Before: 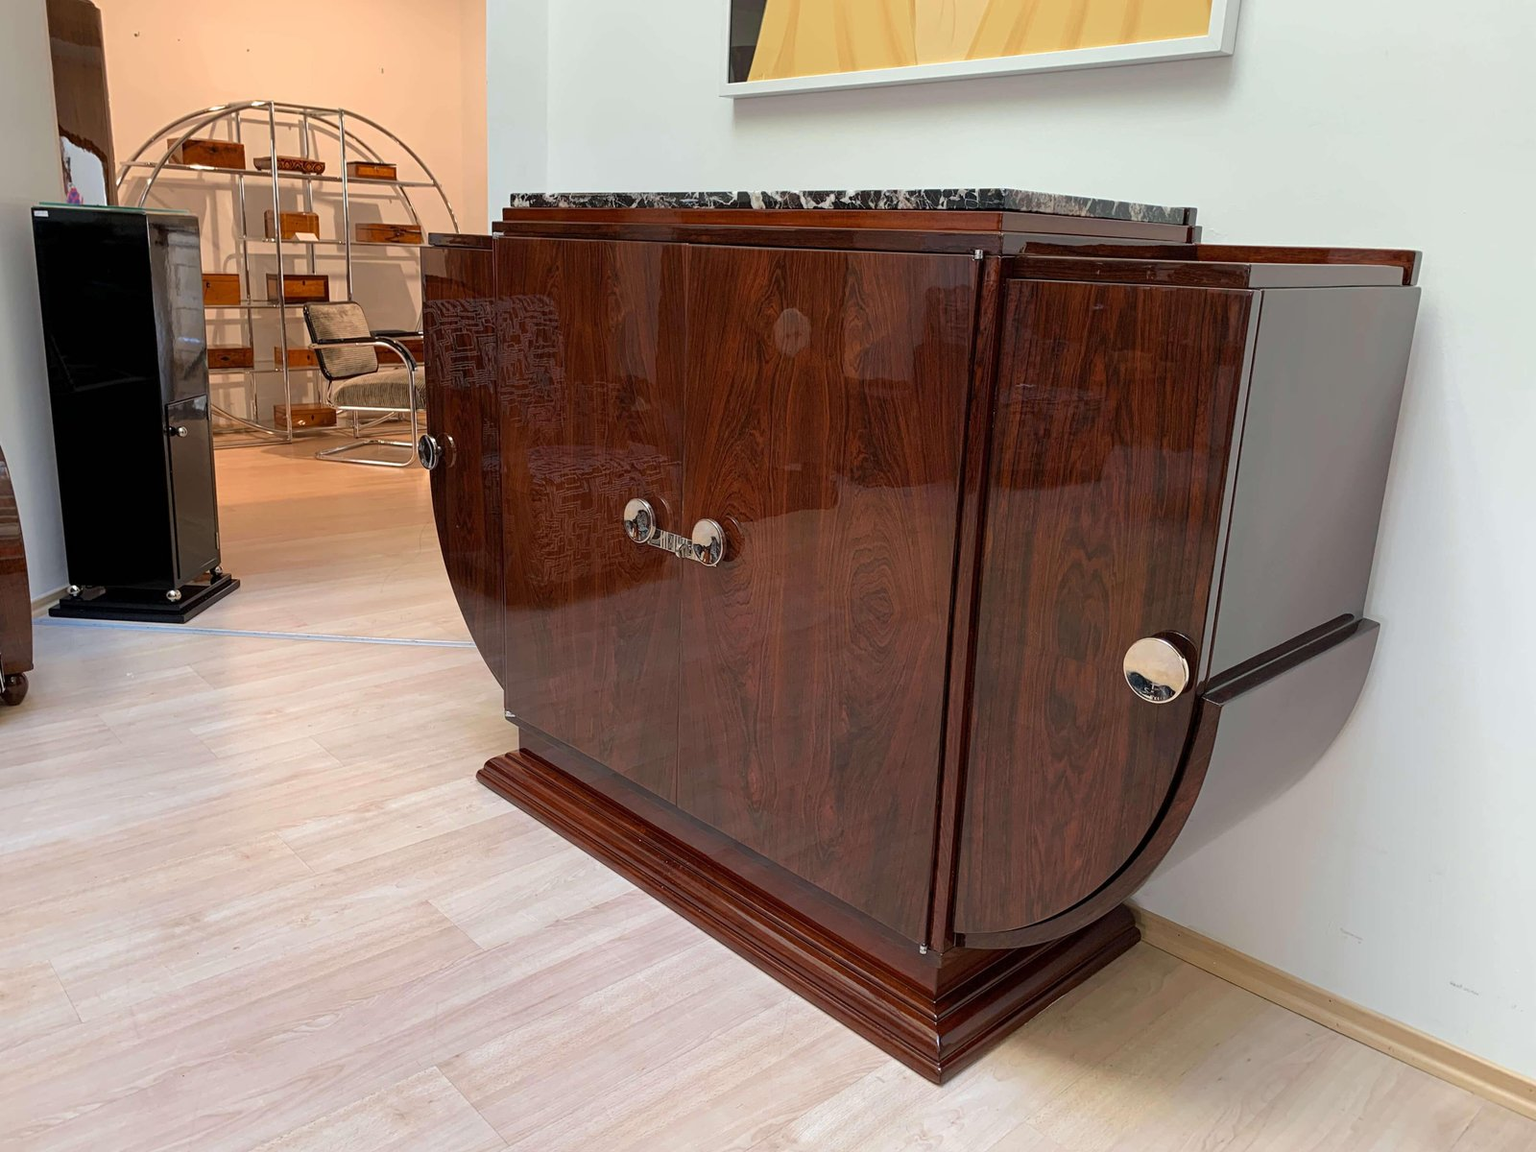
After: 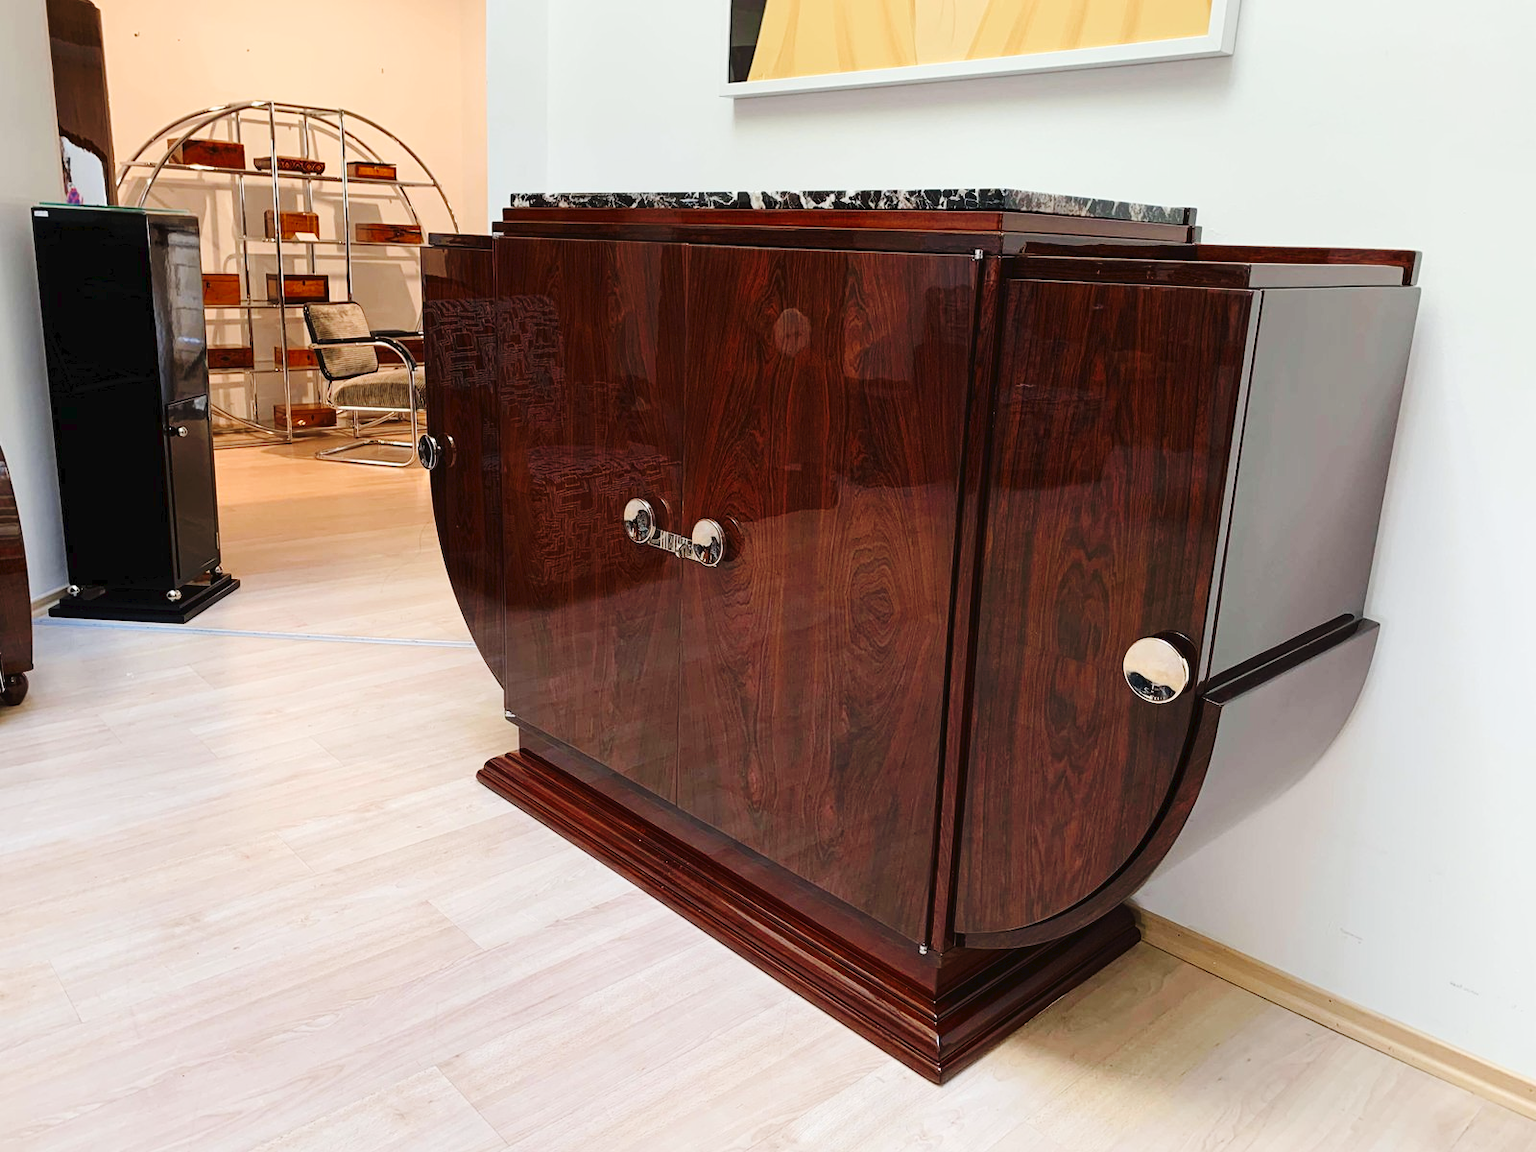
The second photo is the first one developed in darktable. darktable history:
contrast brightness saturation: contrast 0.14
tone curve: curves: ch0 [(0, 0) (0.003, 0.031) (0.011, 0.033) (0.025, 0.036) (0.044, 0.045) (0.069, 0.06) (0.1, 0.079) (0.136, 0.109) (0.177, 0.15) (0.224, 0.192) (0.277, 0.262) (0.335, 0.347) (0.399, 0.433) (0.468, 0.528) (0.543, 0.624) (0.623, 0.705) (0.709, 0.788) (0.801, 0.865) (0.898, 0.933) (1, 1)], preserve colors none
